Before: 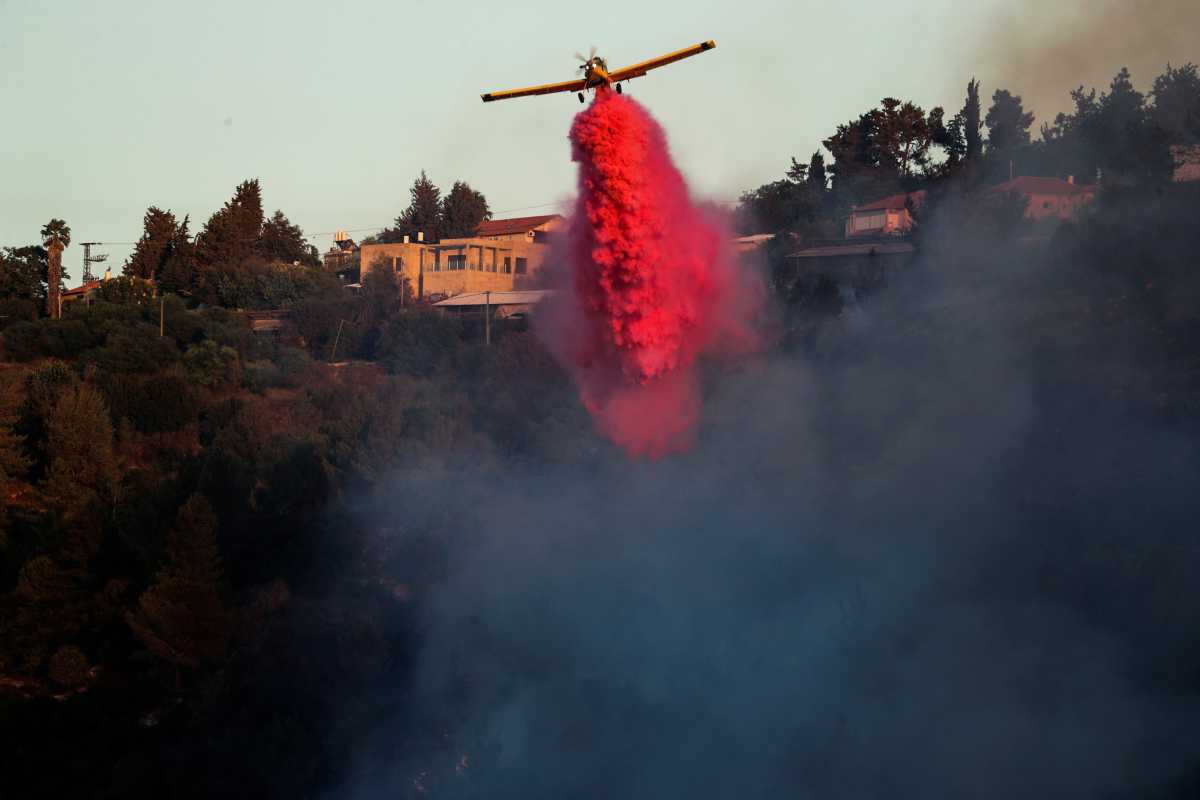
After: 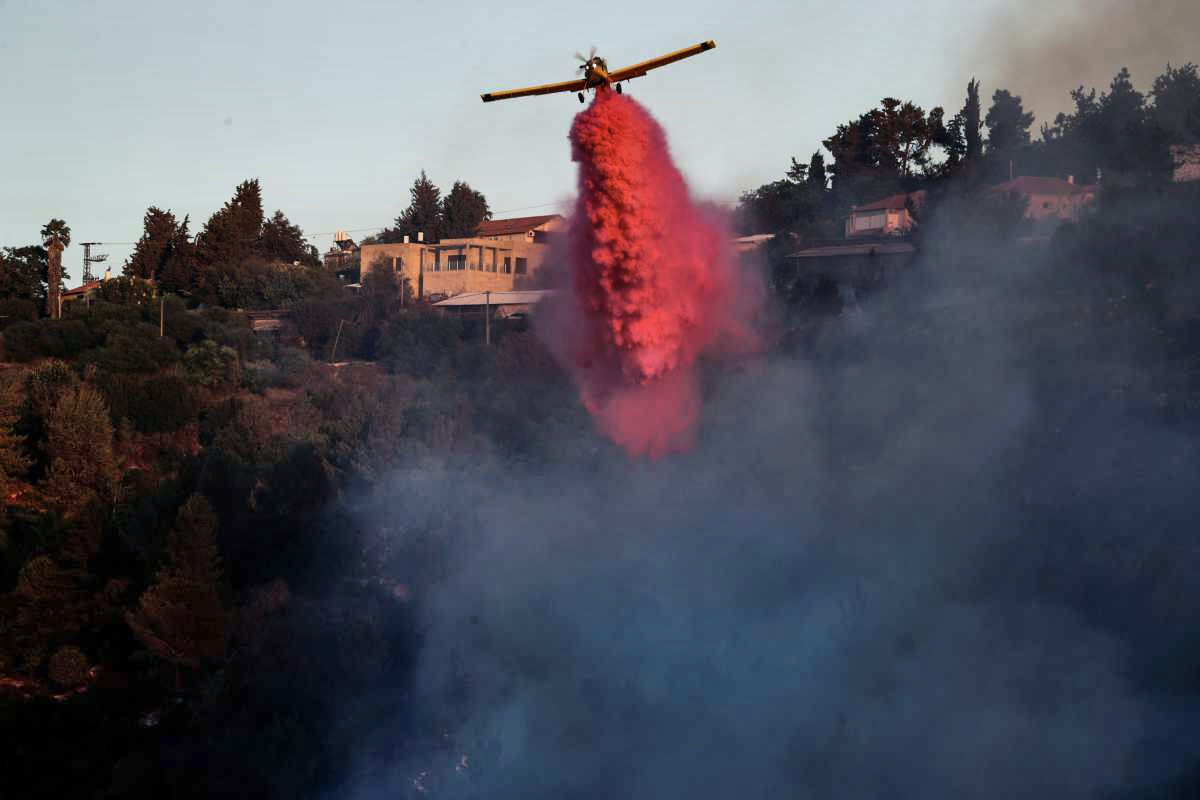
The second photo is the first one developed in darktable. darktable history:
color calibration: illuminant as shot in camera, x 0.358, y 0.373, temperature 4628.91 K, saturation algorithm version 1 (2020)
contrast brightness saturation: contrast 0.107, saturation -0.173
shadows and highlights: soften with gaussian
